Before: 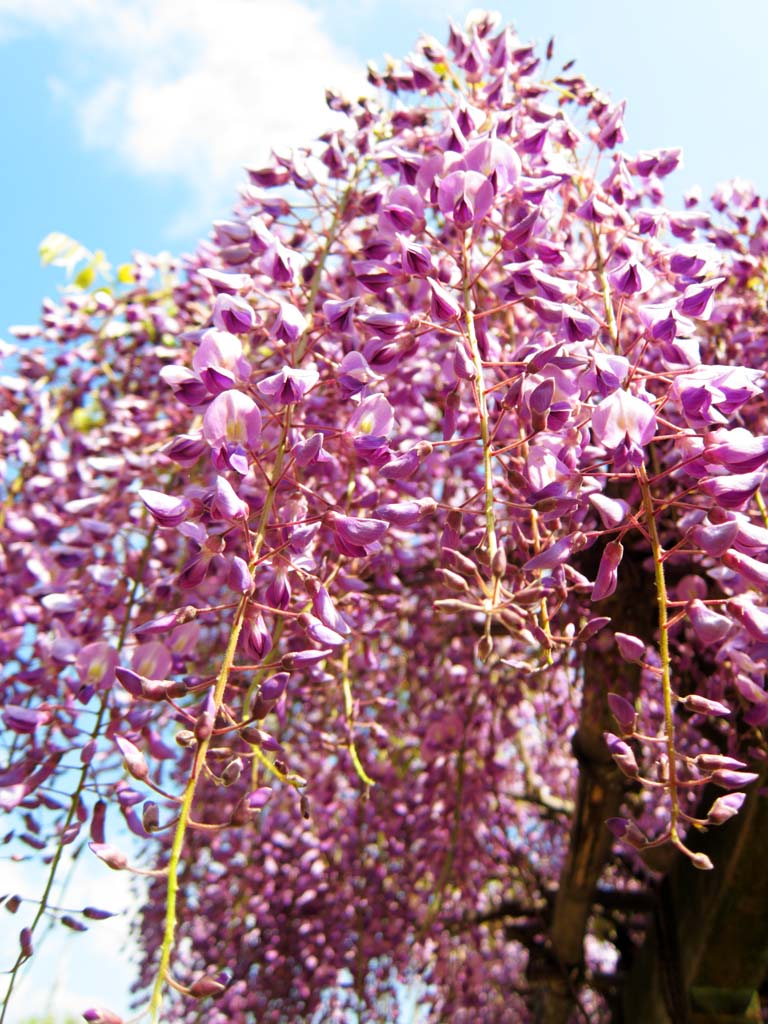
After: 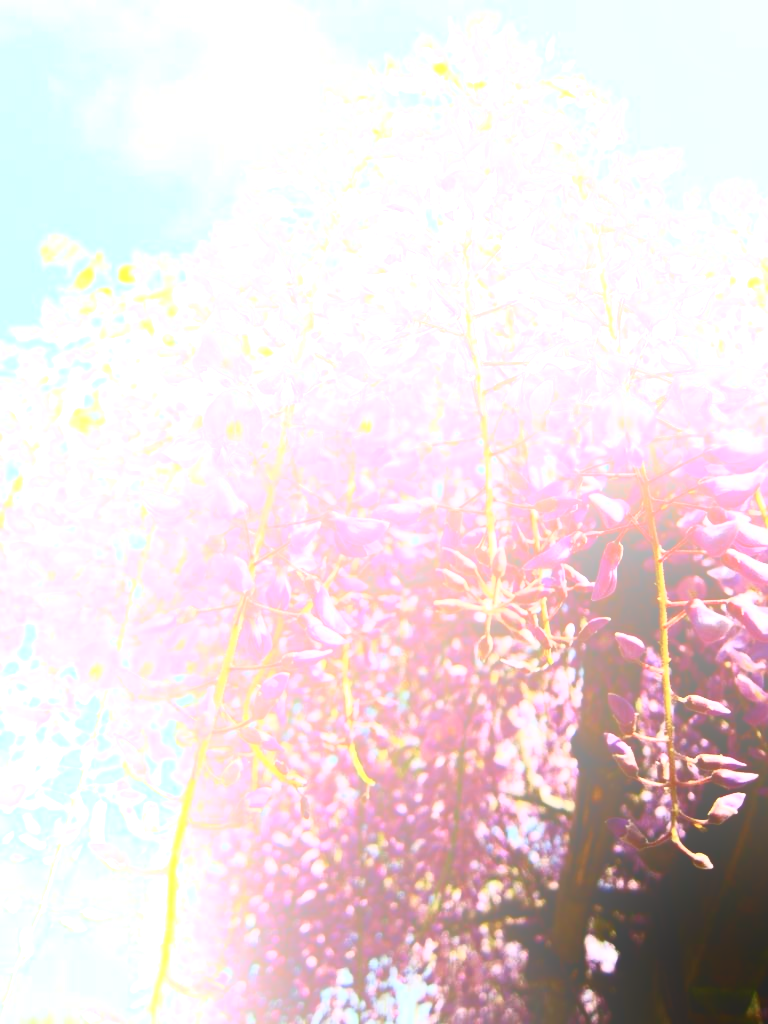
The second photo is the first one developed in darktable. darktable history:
exposure: compensate highlight preservation false
bloom: size 25%, threshold 5%, strength 90%
base curve: exposure shift 0, preserve colors none
contrast brightness saturation: contrast 0.5, saturation -0.1
